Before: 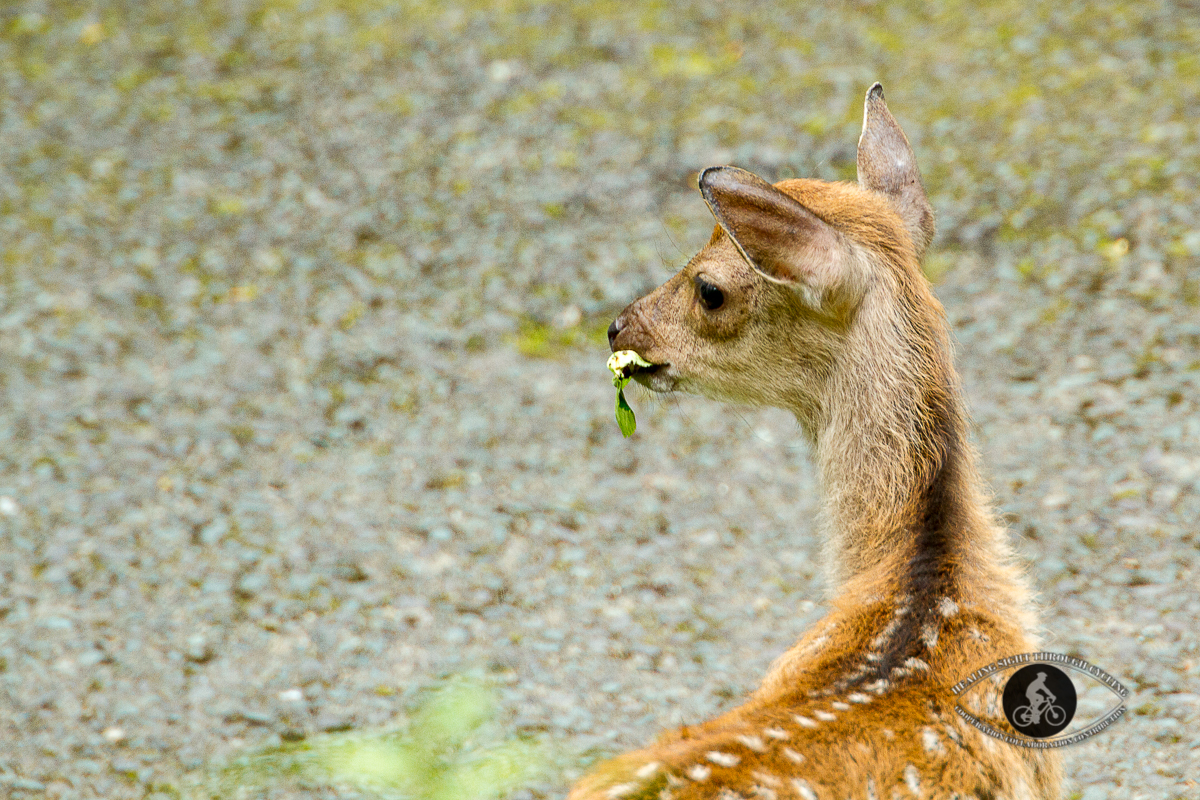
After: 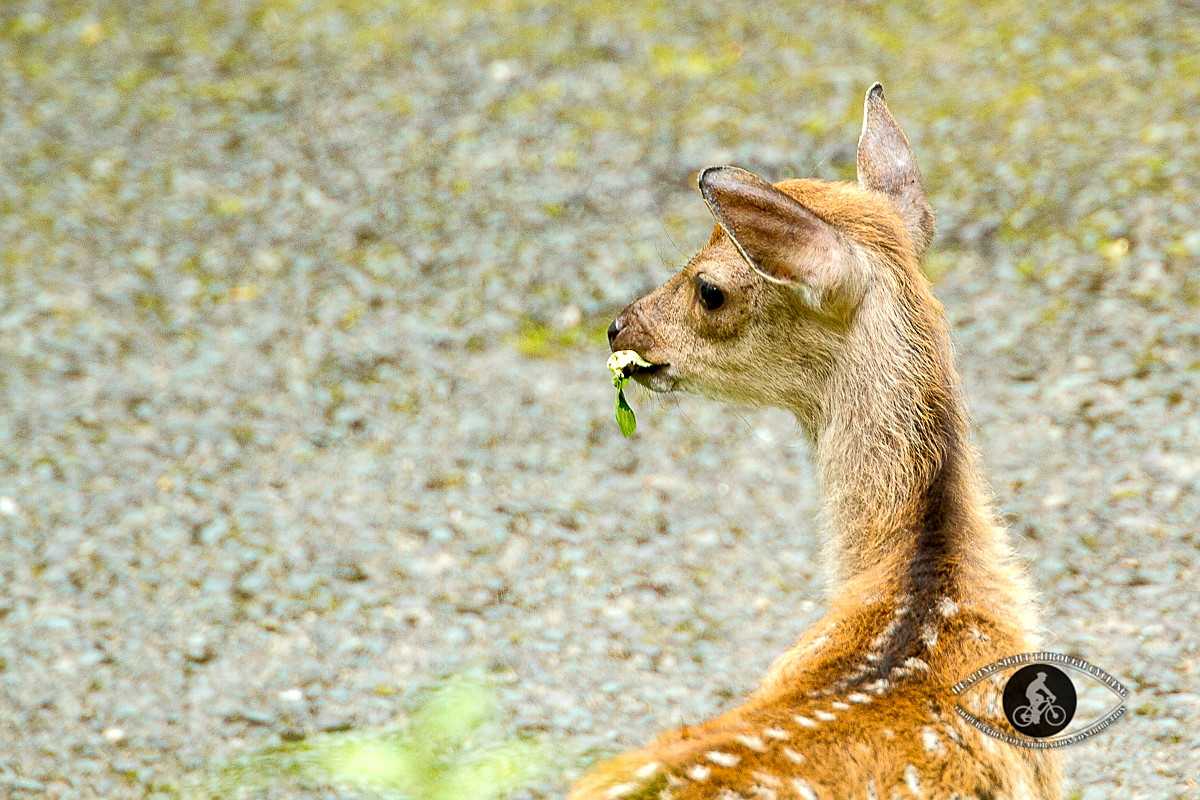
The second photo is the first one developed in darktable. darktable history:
sharpen: radius 1.435, amount 0.408, threshold 1.416
exposure: black level correction 0.001, exposure 0.298 EV, compensate highlight preservation false
